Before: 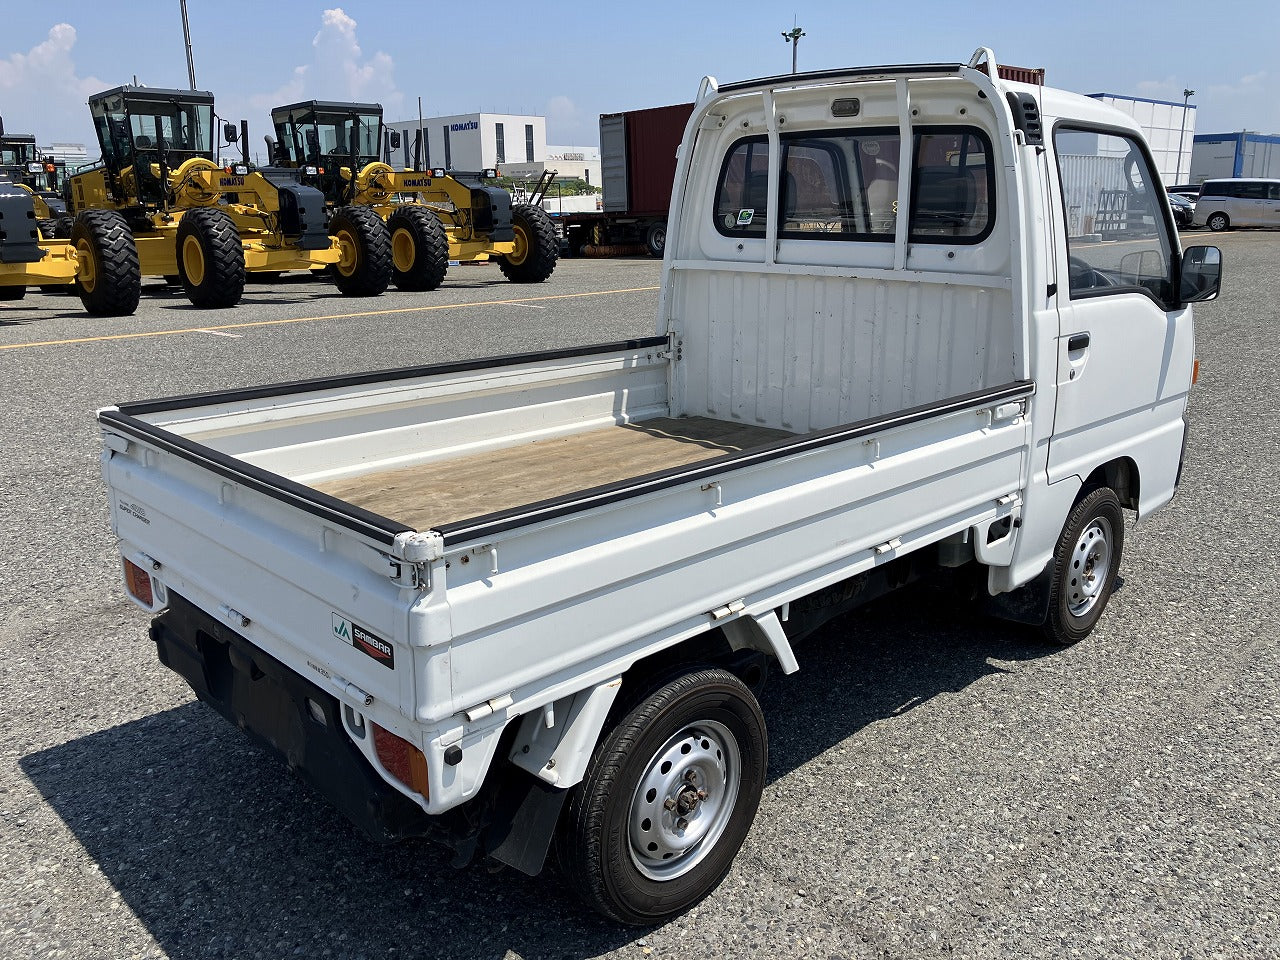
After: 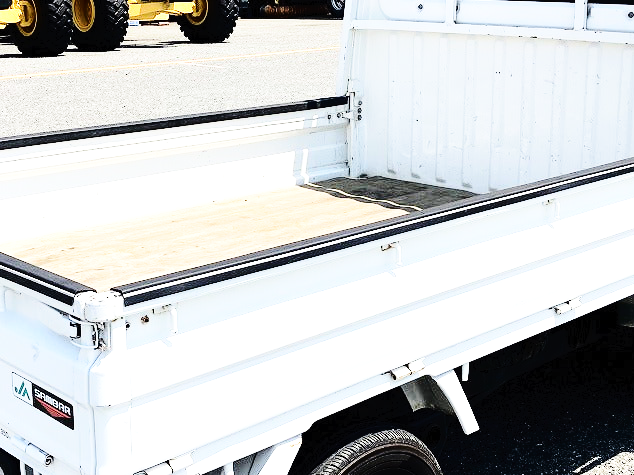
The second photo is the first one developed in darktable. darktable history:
crop: left 25.062%, top 25.097%, right 25.385%, bottom 25.384%
tone equalizer: -8 EV -1.09 EV, -7 EV -0.992 EV, -6 EV -0.857 EV, -5 EV -0.557 EV, -3 EV 0.544 EV, -2 EV 0.891 EV, -1 EV 0.992 EV, +0 EV 1.07 EV
tone curve: curves: ch0 [(0, 0) (0.003, 0.016) (0.011, 0.019) (0.025, 0.023) (0.044, 0.029) (0.069, 0.042) (0.1, 0.068) (0.136, 0.101) (0.177, 0.143) (0.224, 0.21) (0.277, 0.289) (0.335, 0.379) (0.399, 0.476) (0.468, 0.569) (0.543, 0.654) (0.623, 0.75) (0.709, 0.822) (0.801, 0.893) (0.898, 0.946) (1, 1)], color space Lab, independent channels, preserve colors none
base curve: curves: ch0 [(0, 0) (0.028, 0.03) (0.121, 0.232) (0.46, 0.748) (0.859, 0.968) (1, 1)], preserve colors none
